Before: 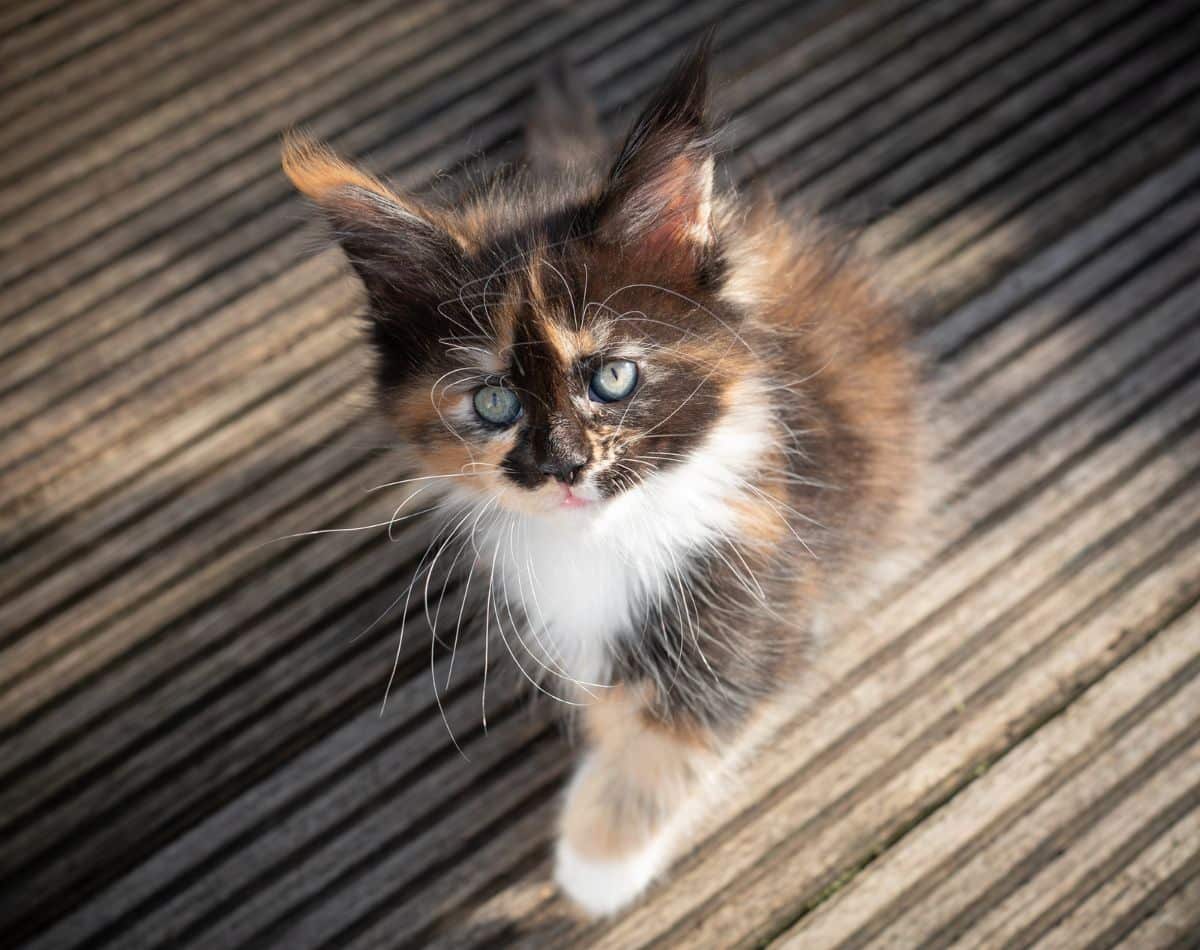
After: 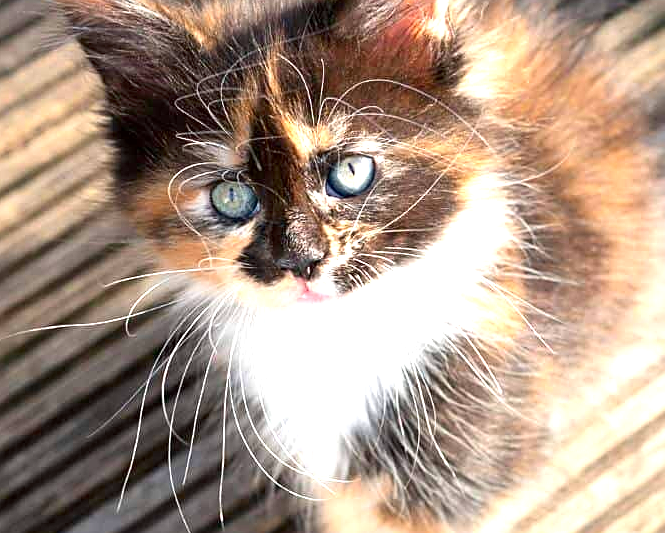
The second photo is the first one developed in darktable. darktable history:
exposure: black level correction 0.001, exposure 1 EV, compensate highlight preservation false
contrast brightness saturation: contrast 0.086, saturation 0.266
crop and rotate: left 21.971%, top 21.599%, right 22.535%, bottom 22.295%
sharpen: on, module defaults
